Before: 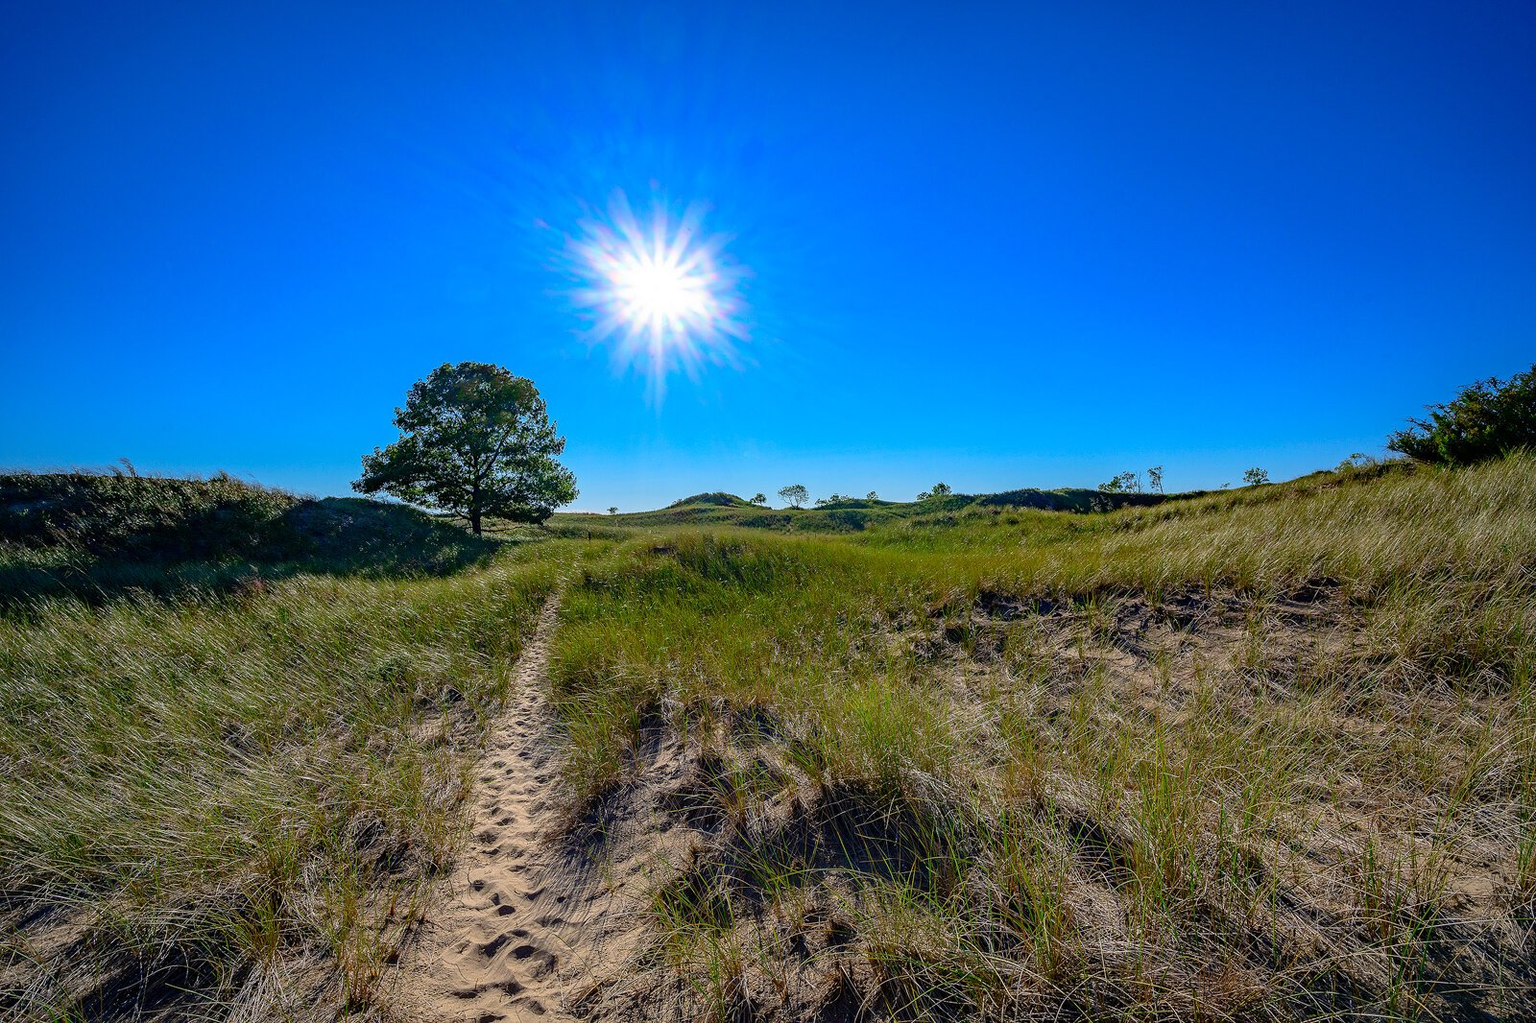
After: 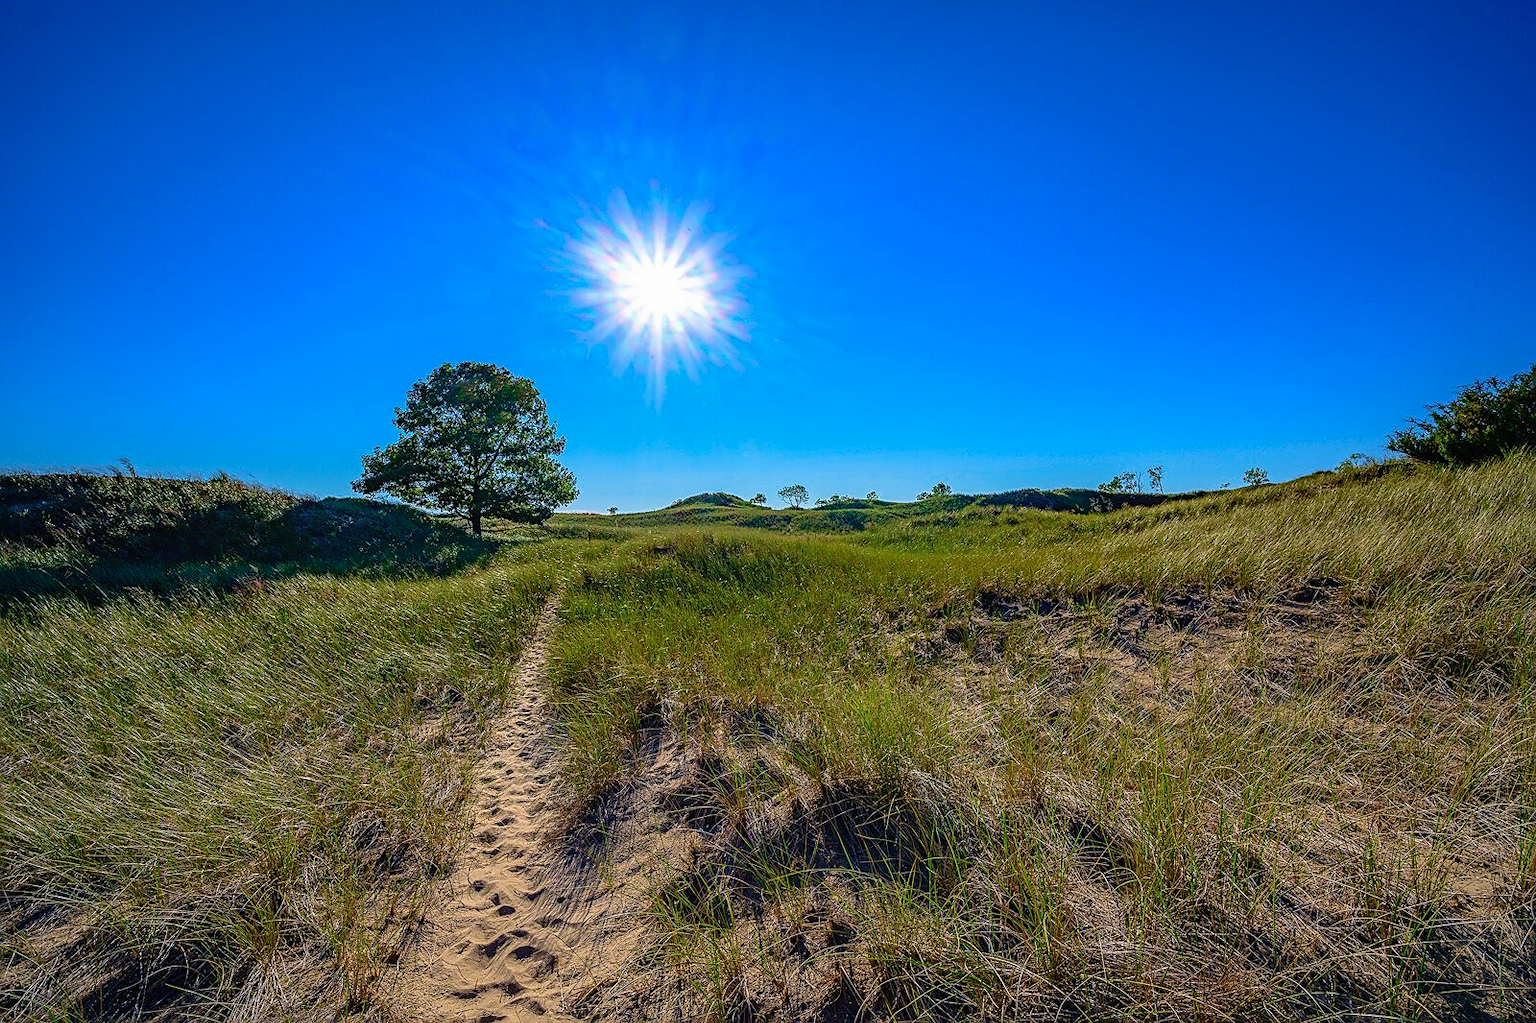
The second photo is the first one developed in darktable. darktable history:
velvia: strength 39.59%
local contrast: detail 109%
sharpen: amount 0.463
